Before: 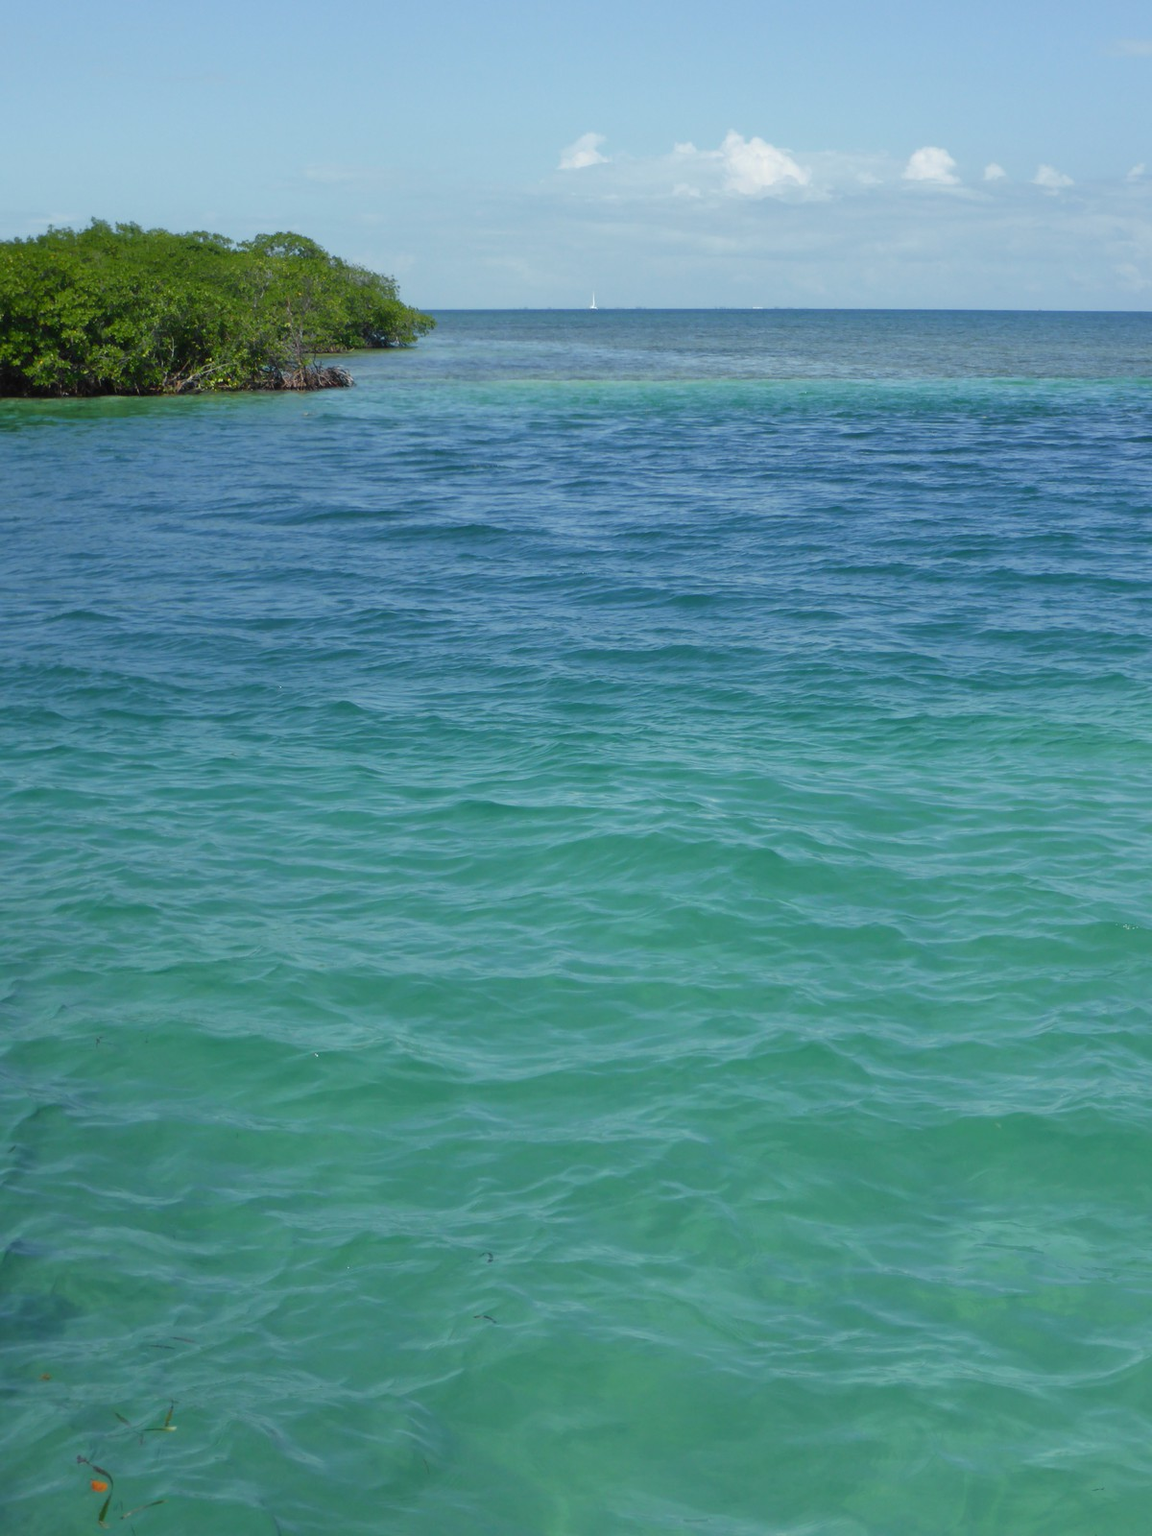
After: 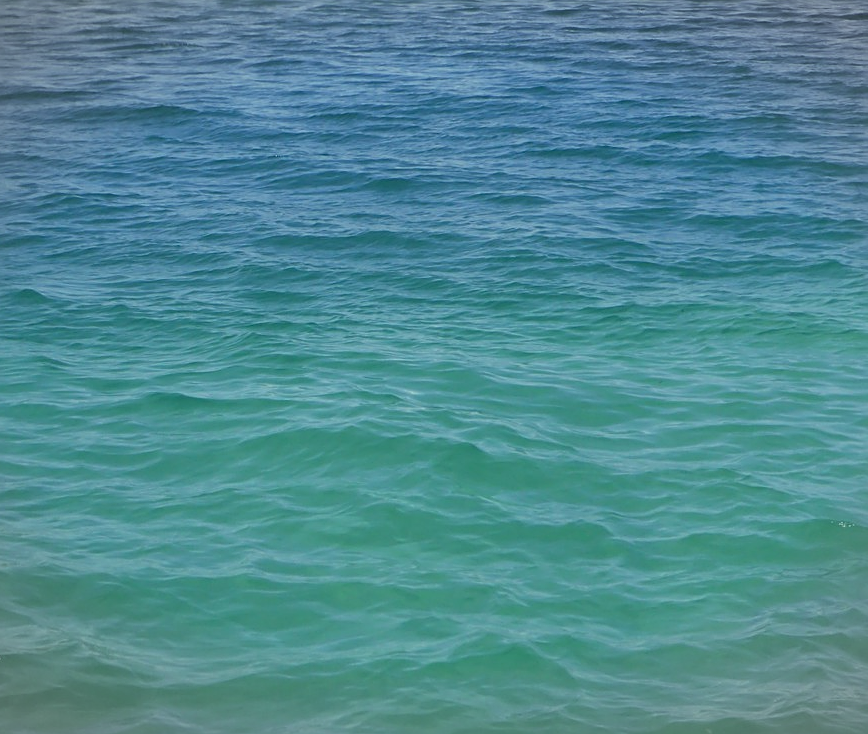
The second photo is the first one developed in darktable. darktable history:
sharpen: on, module defaults
vignetting: fall-off start 99.93%, brightness -0.149, width/height ratio 1.321
crop and rotate: left 27.594%, top 27.591%, bottom 26.484%
